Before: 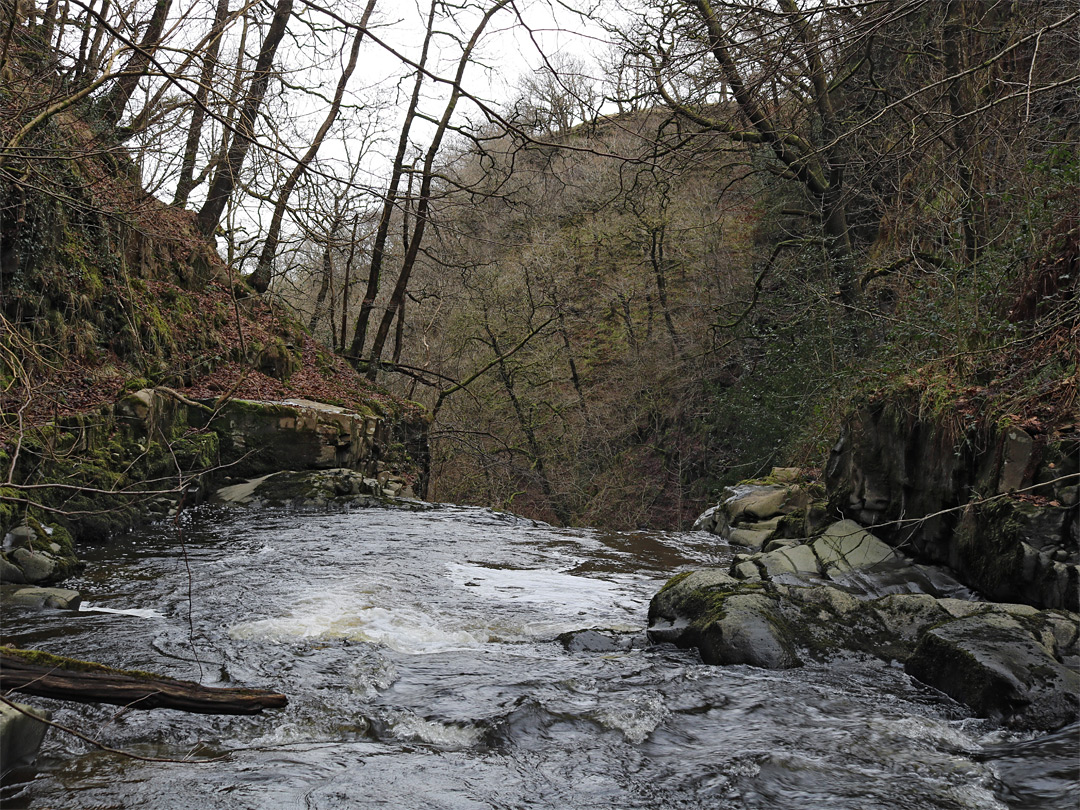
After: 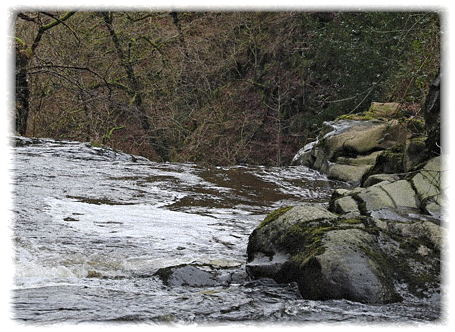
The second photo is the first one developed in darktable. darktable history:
exposure: exposure 0.258 EV, compensate highlight preservation false
grain: mid-tones bias 0%
vignetting: fall-off start 93%, fall-off radius 5%, brightness 1, saturation -0.49, automatic ratio true, width/height ratio 1.332, shape 0.04, unbound false
crop: left 37.221%, top 45.169%, right 20.63%, bottom 13.777%
